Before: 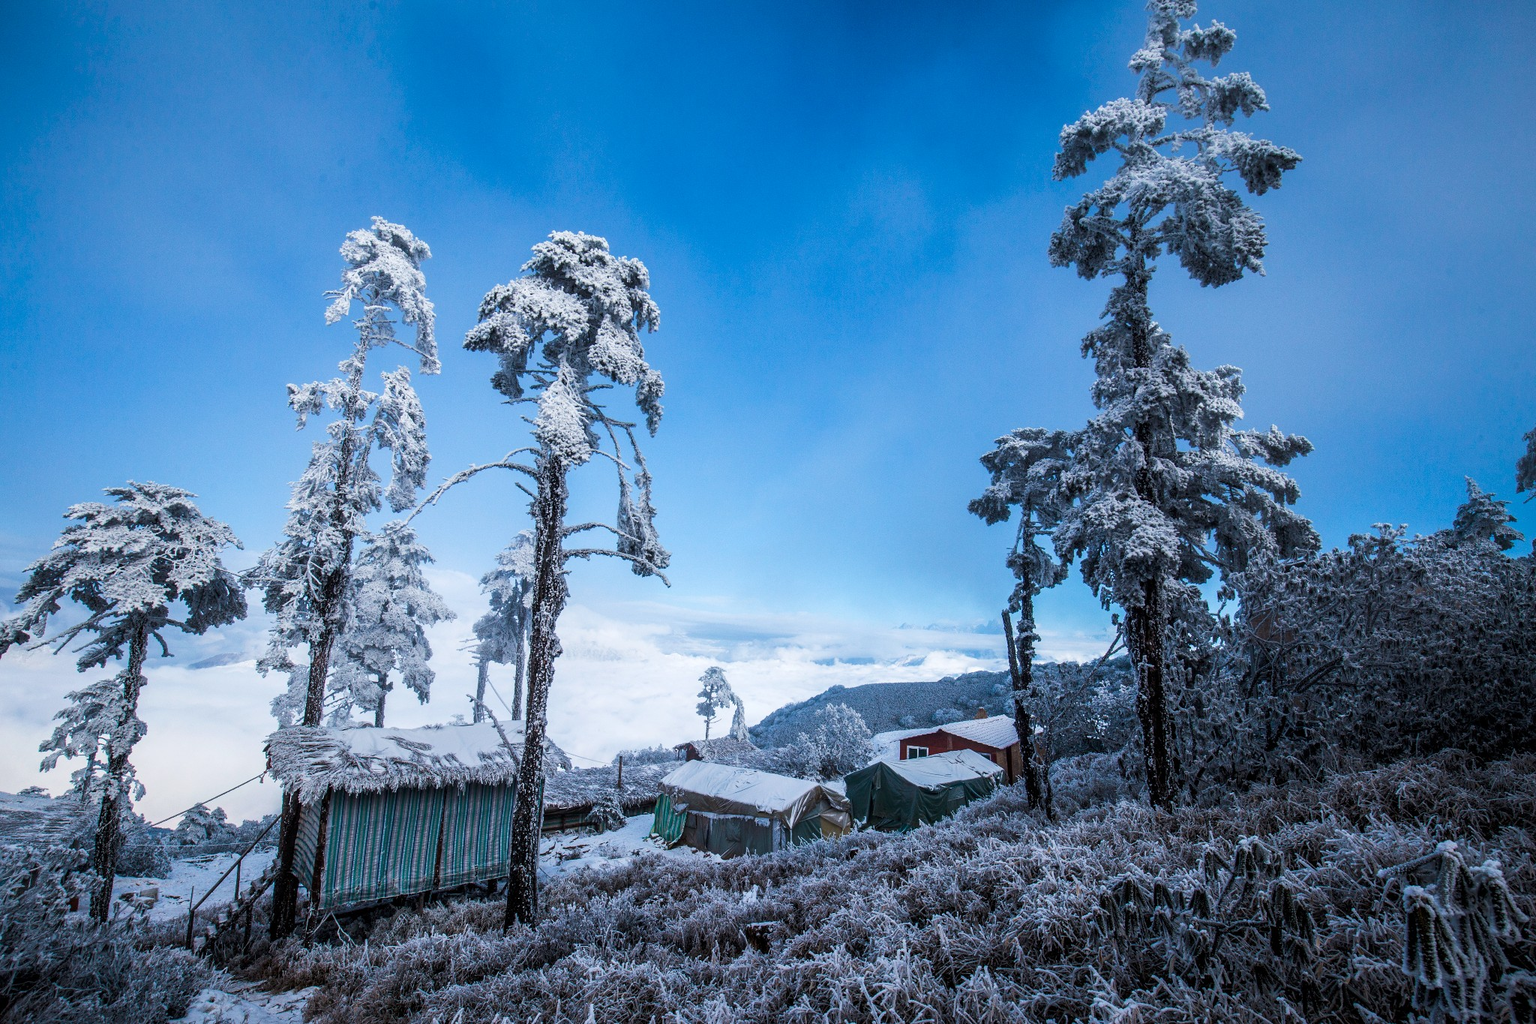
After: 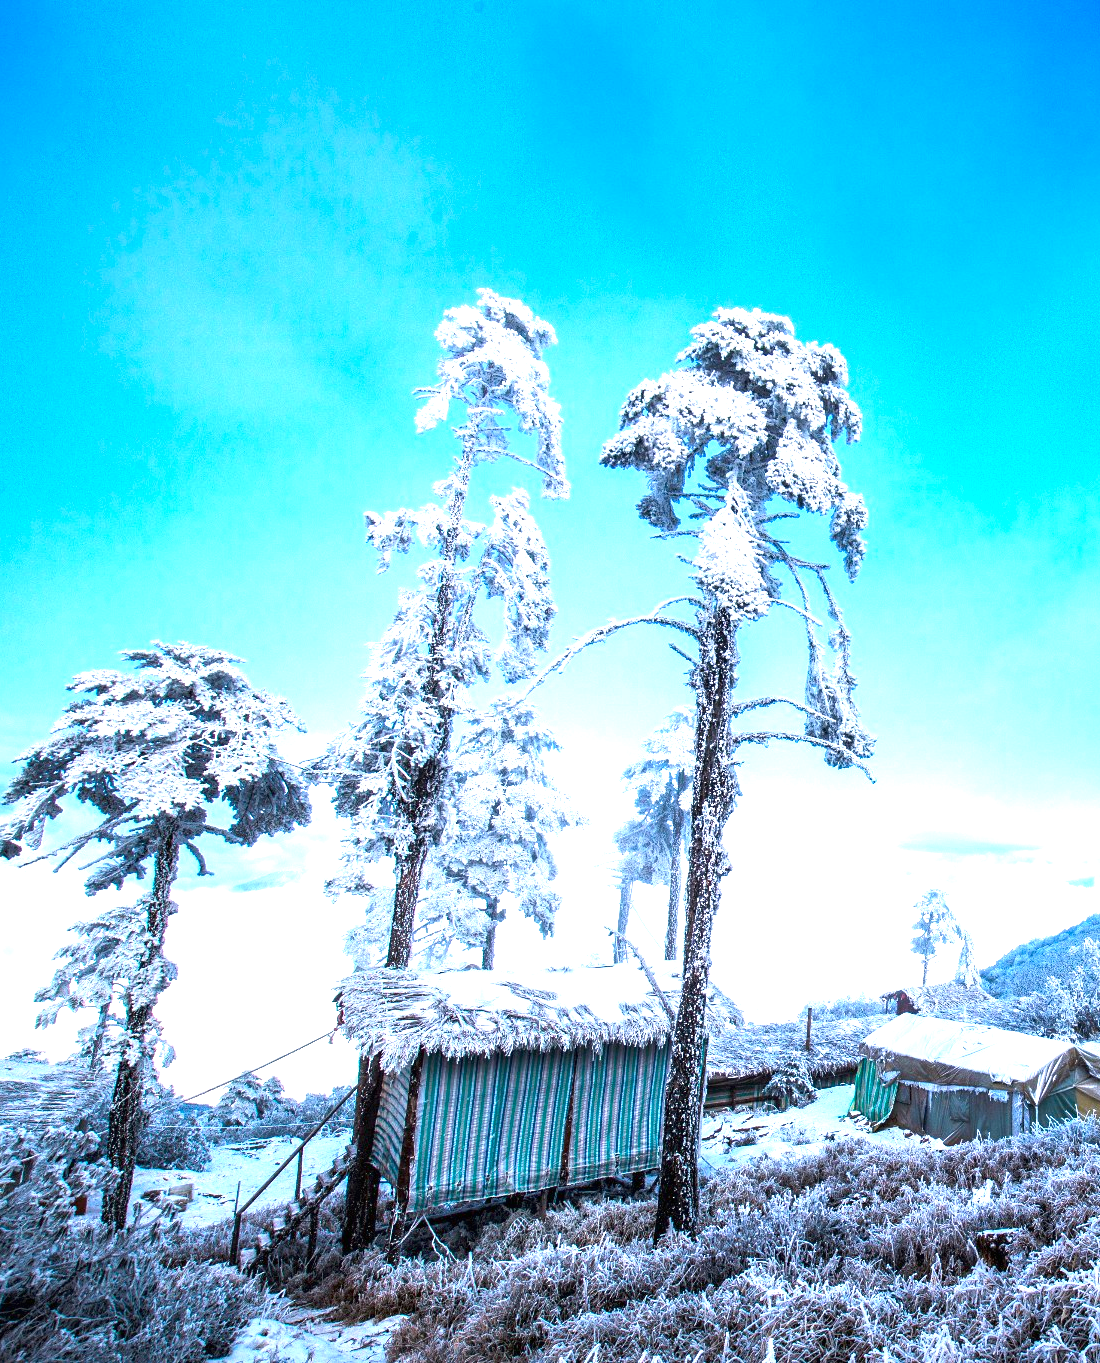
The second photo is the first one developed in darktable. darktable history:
crop: left 0.889%, right 45.367%, bottom 0.08%
contrast brightness saturation: contrast 0.085, saturation 0.203
exposure: black level correction 0, exposure 1.483 EV, compensate highlight preservation false
